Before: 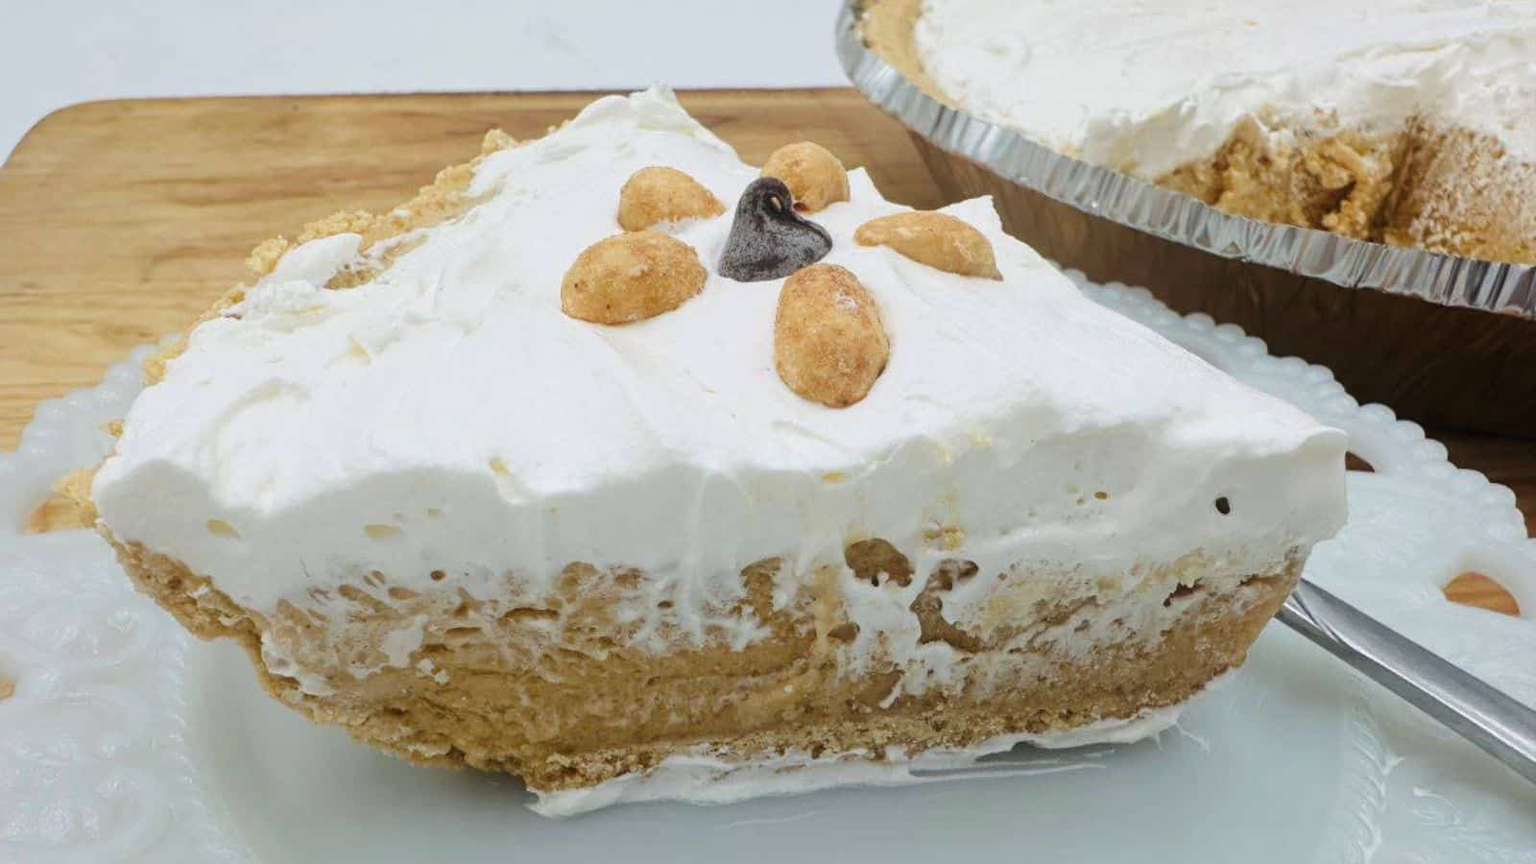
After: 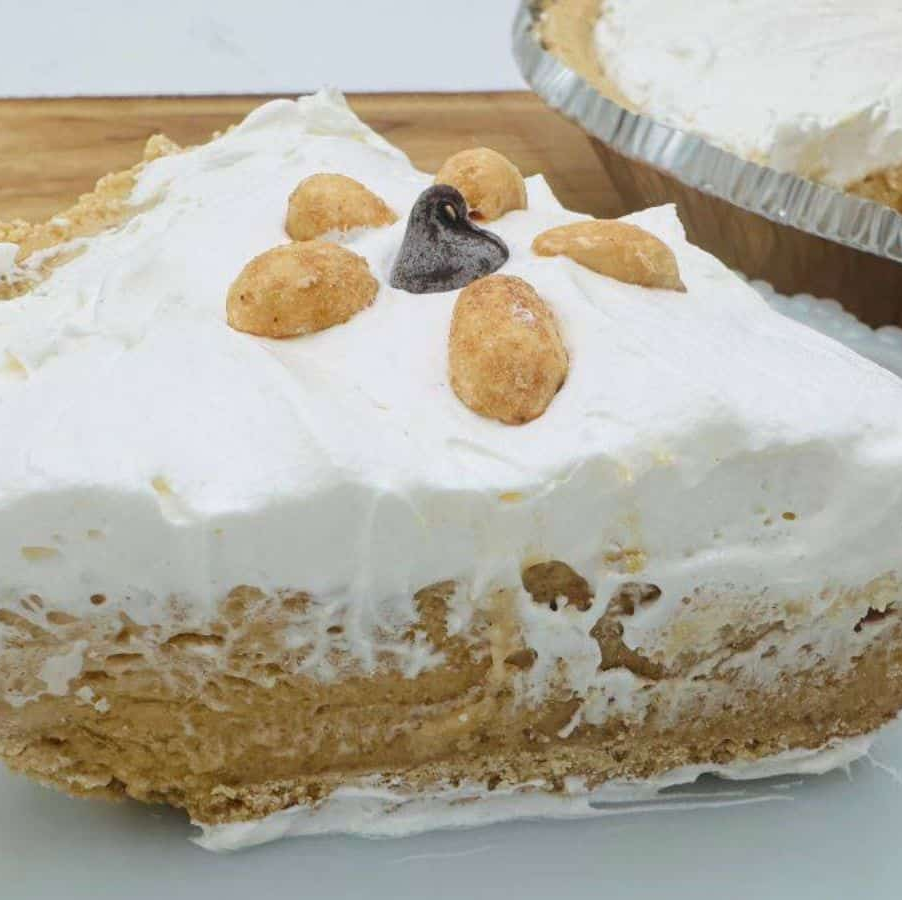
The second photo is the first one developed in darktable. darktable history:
crop and rotate: left 22.403%, right 21.219%
